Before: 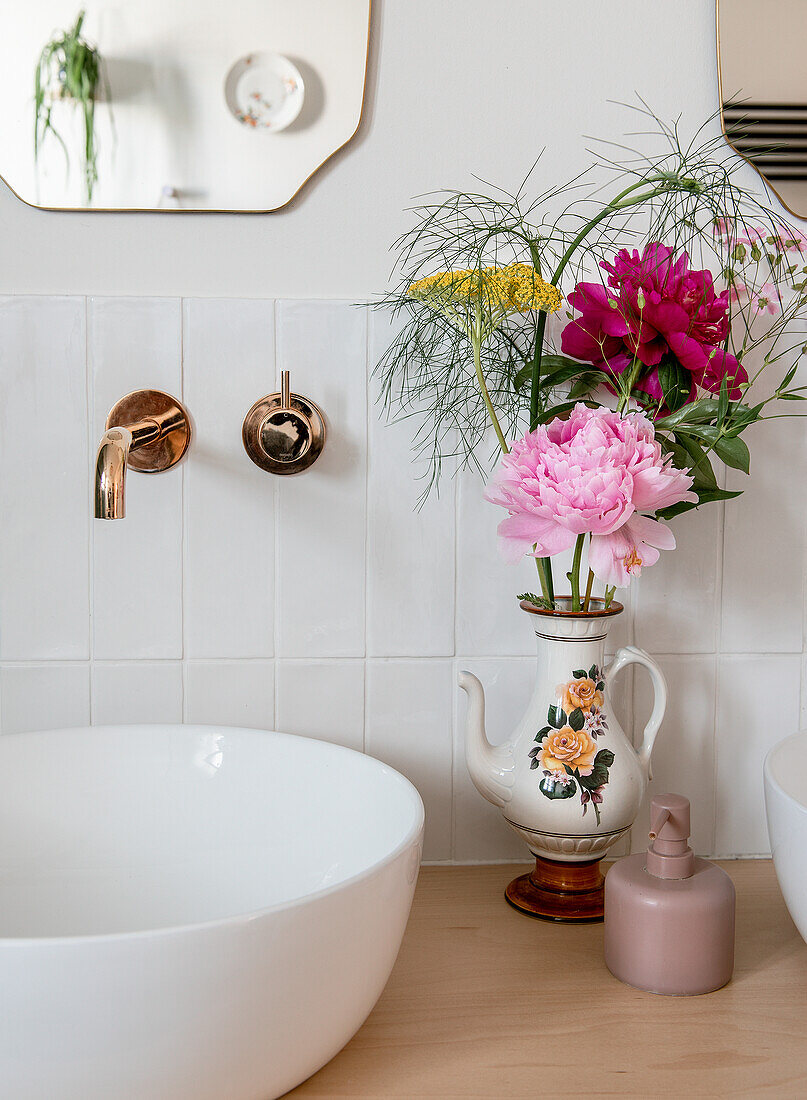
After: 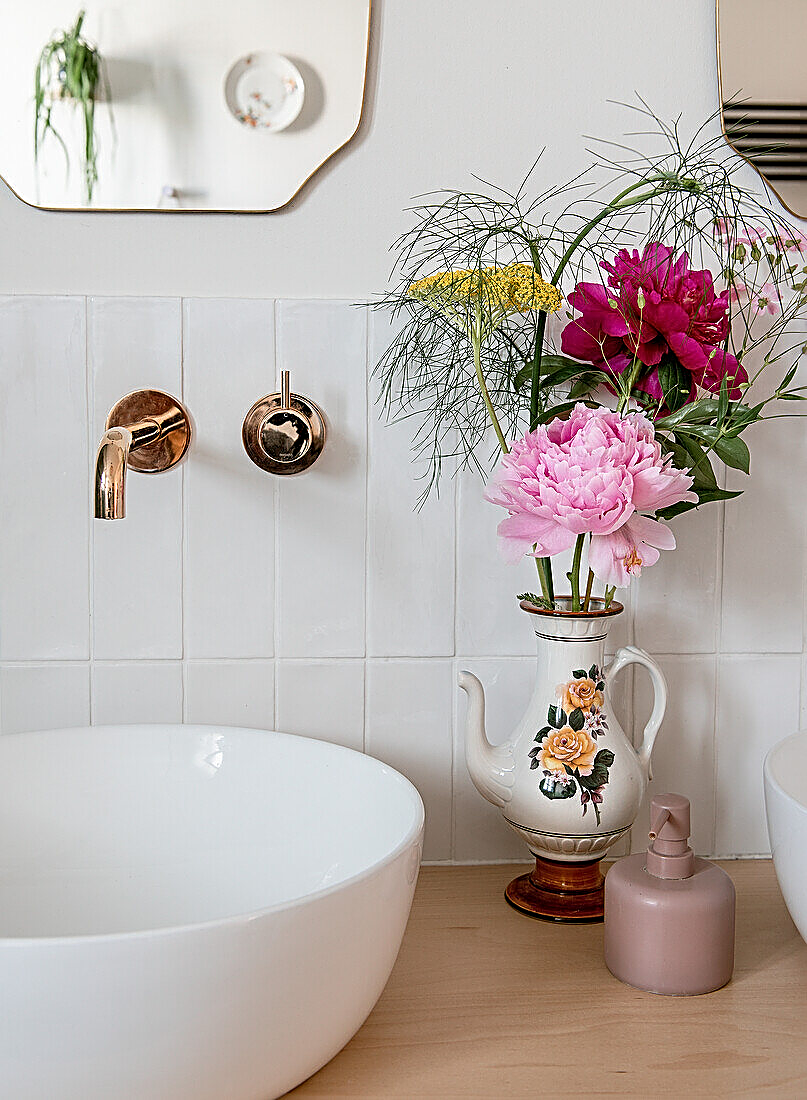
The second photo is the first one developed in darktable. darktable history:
sharpen: radius 2.559, amount 0.65
